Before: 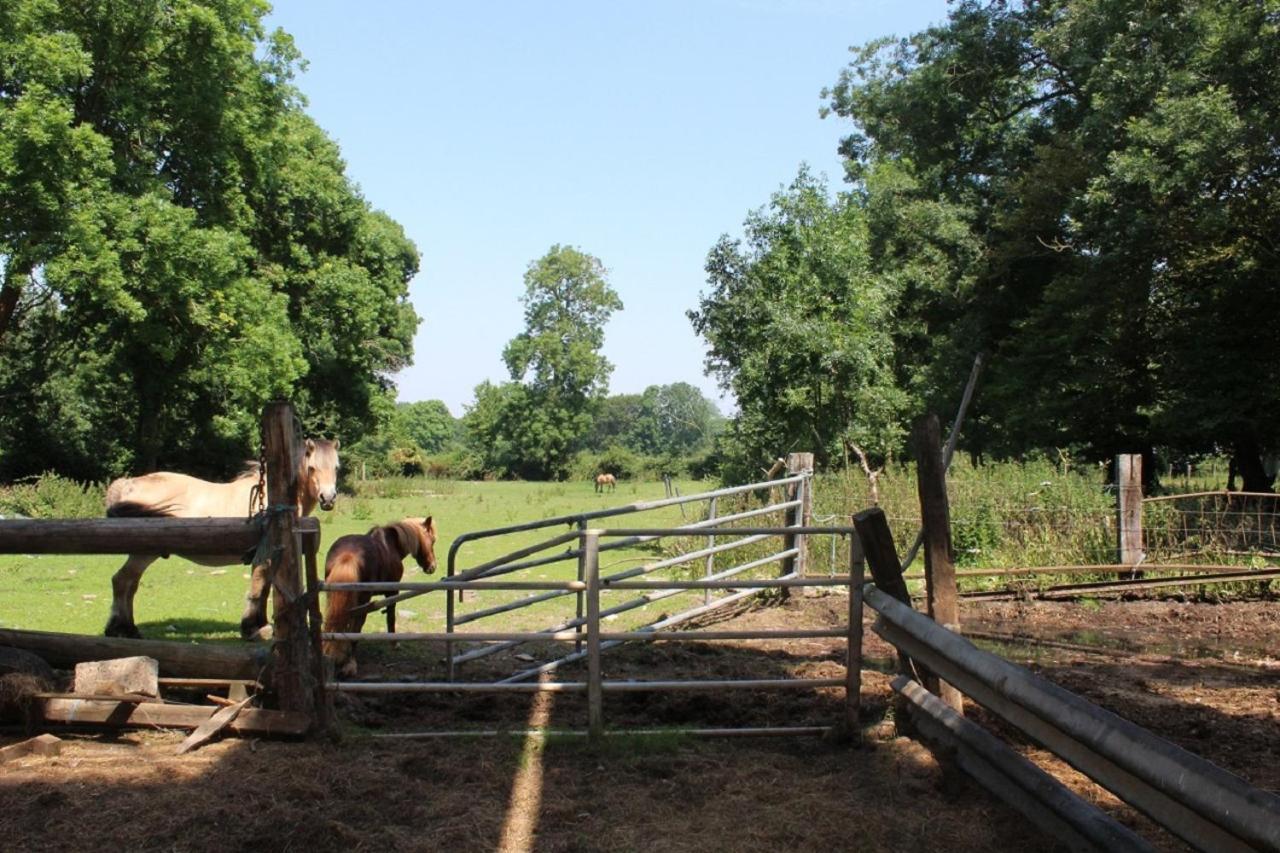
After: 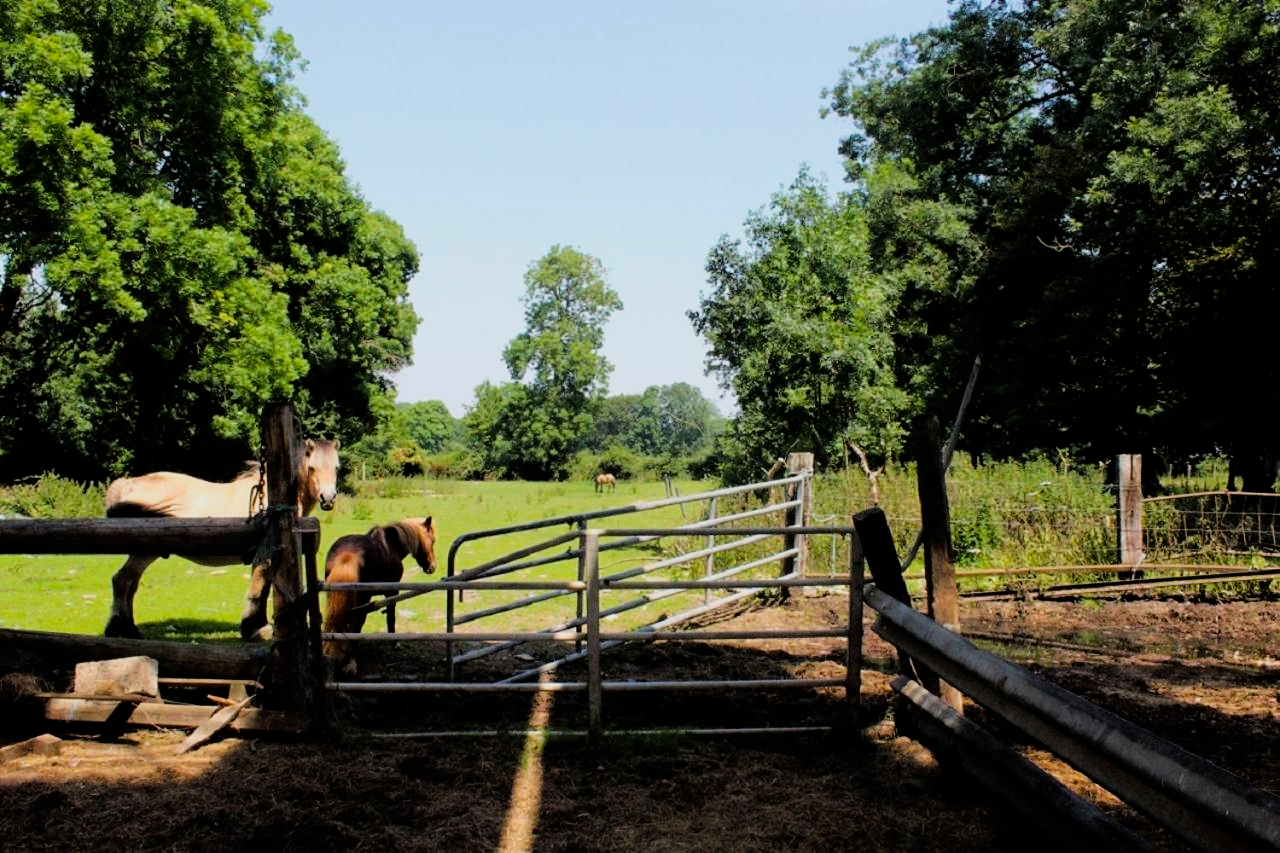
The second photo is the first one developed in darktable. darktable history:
filmic rgb: black relative exposure -5 EV, white relative exposure 3.5 EV, hardness 3.19, contrast 1.2, highlights saturation mix -50%
color balance rgb: perceptual saturation grading › global saturation 25%, global vibrance 20%
